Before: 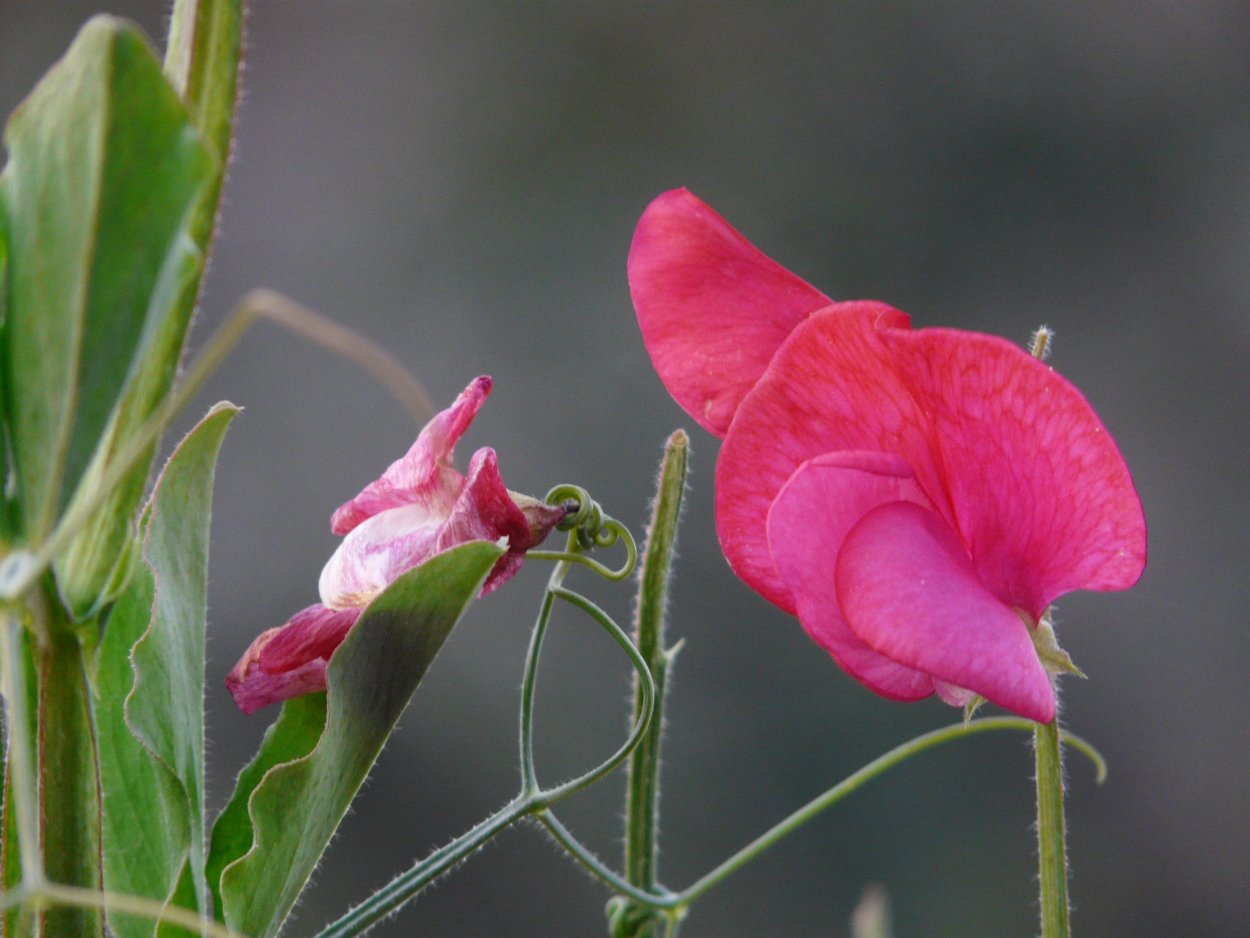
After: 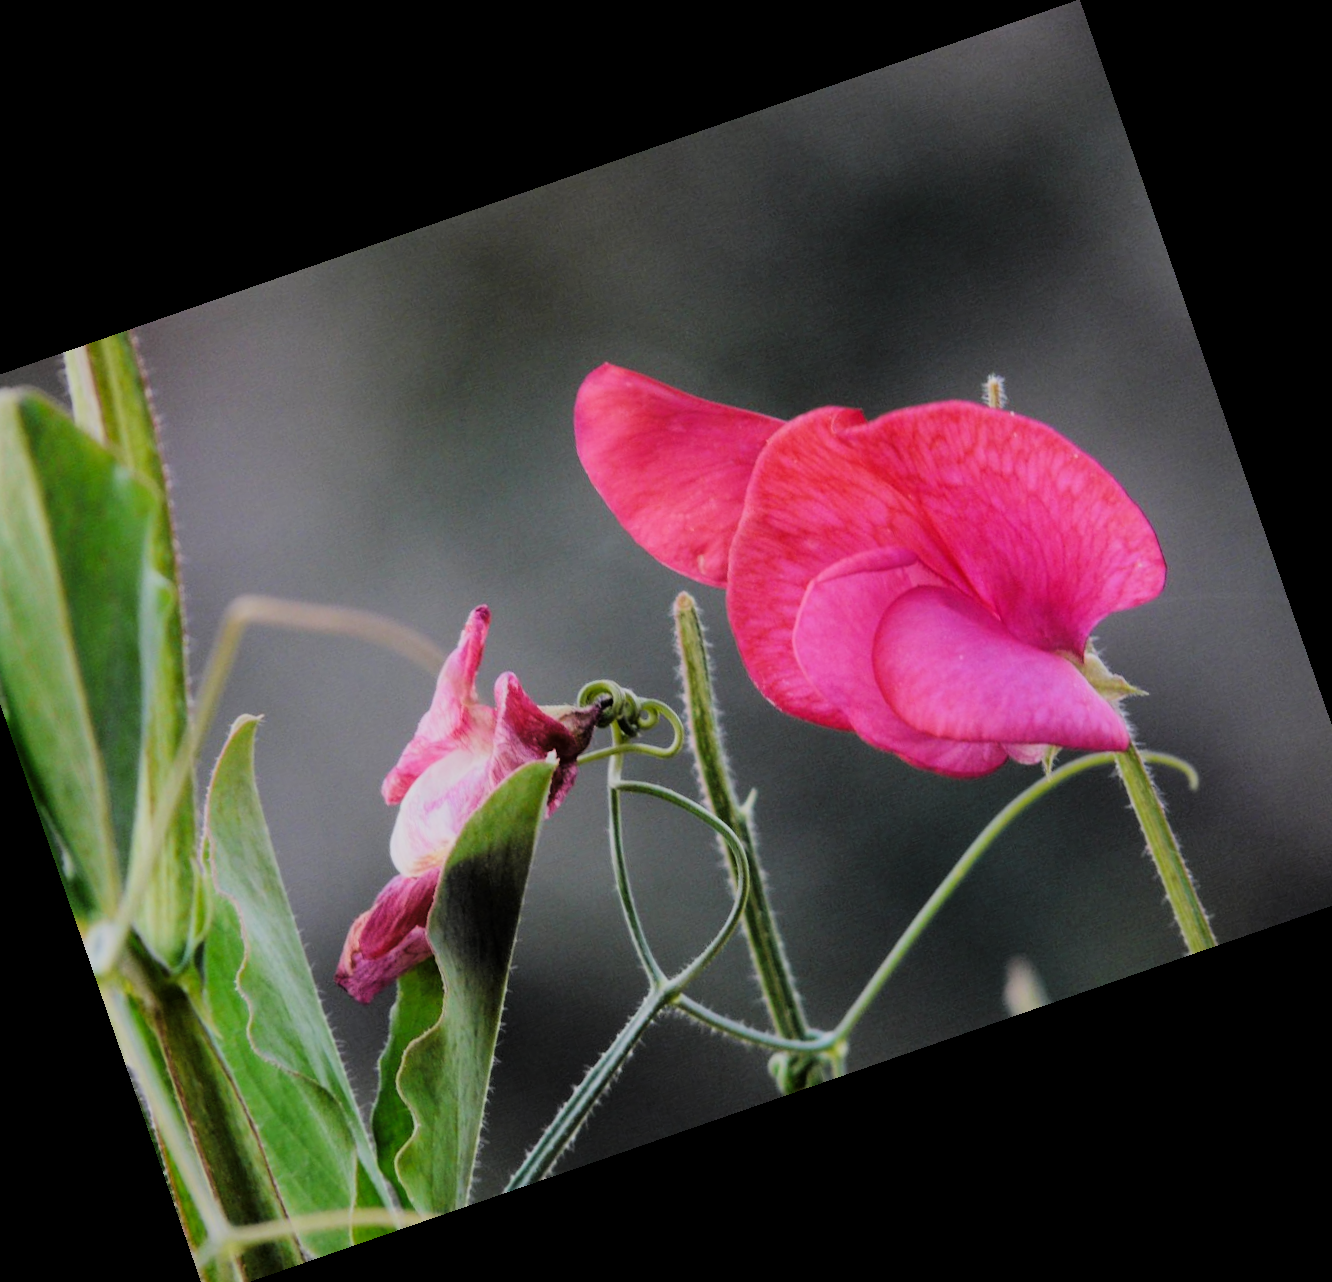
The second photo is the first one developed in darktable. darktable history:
filmic rgb: middle gray luminance 29.76%, black relative exposure -9.01 EV, white relative exposure 7.01 EV, threshold 2.94 EV, target black luminance 0%, hardness 2.93, latitude 1.28%, contrast 0.962, highlights saturation mix 6.16%, shadows ↔ highlights balance 12.87%, enable highlight reconstruction true
tone curve: curves: ch0 [(0, 0) (0.003, 0) (0.011, 0.001) (0.025, 0.003) (0.044, 0.005) (0.069, 0.012) (0.1, 0.023) (0.136, 0.039) (0.177, 0.088) (0.224, 0.15) (0.277, 0.24) (0.335, 0.337) (0.399, 0.437) (0.468, 0.535) (0.543, 0.629) (0.623, 0.71) (0.709, 0.782) (0.801, 0.856) (0.898, 0.94) (1, 1)], color space Lab, linked channels, preserve colors none
crop and rotate: angle 19.16°, left 6.812%, right 3.71%, bottom 1.101%
